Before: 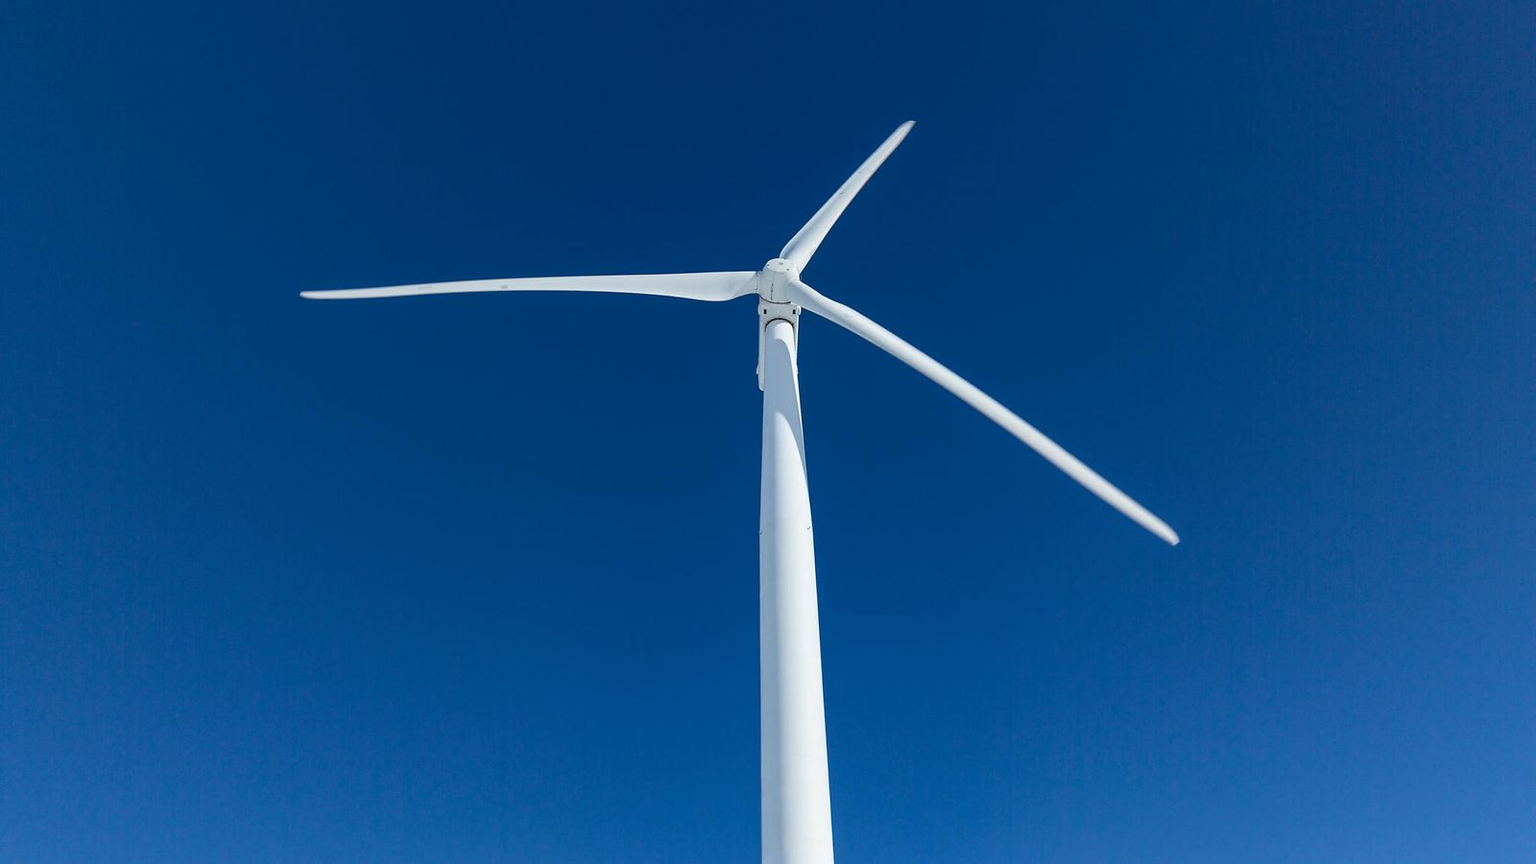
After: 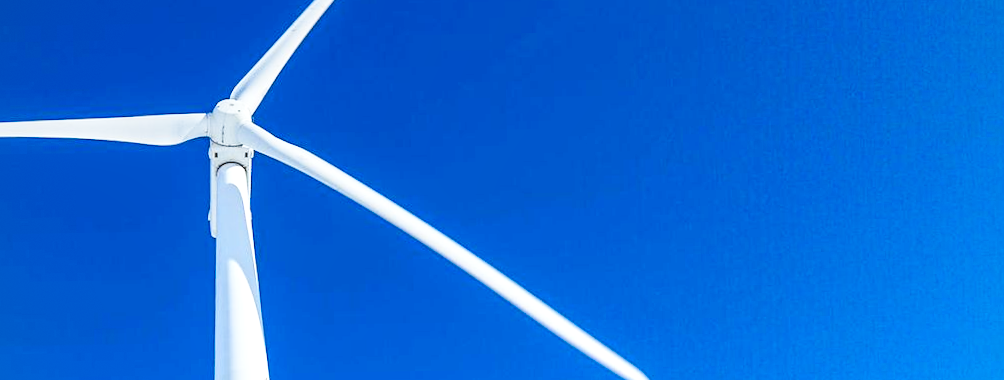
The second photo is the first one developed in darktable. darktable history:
local contrast: detail 130%
crop: left 36.005%, top 18.293%, right 0.31%, bottom 38.444%
rotate and perspective: rotation -1°, crop left 0.011, crop right 0.989, crop top 0.025, crop bottom 0.975
base curve: curves: ch0 [(0, 0) (0.028, 0.03) (0.121, 0.232) (0.46, 0.748) (0.859, 0.968) (1, 1)], preserve colors none
color contrast: green-magenta contrast 0.8, blue-yellow contrast 1.1, unbound 0
vignetting: fall-off start 85%, fall-off radius 80%, brightness -0.182, saturation -0.3, width/height ratio 1.219, dithering 8-bit output, unbound false
contrast brightness saturation: brightness 0.09, saturation 0.19
